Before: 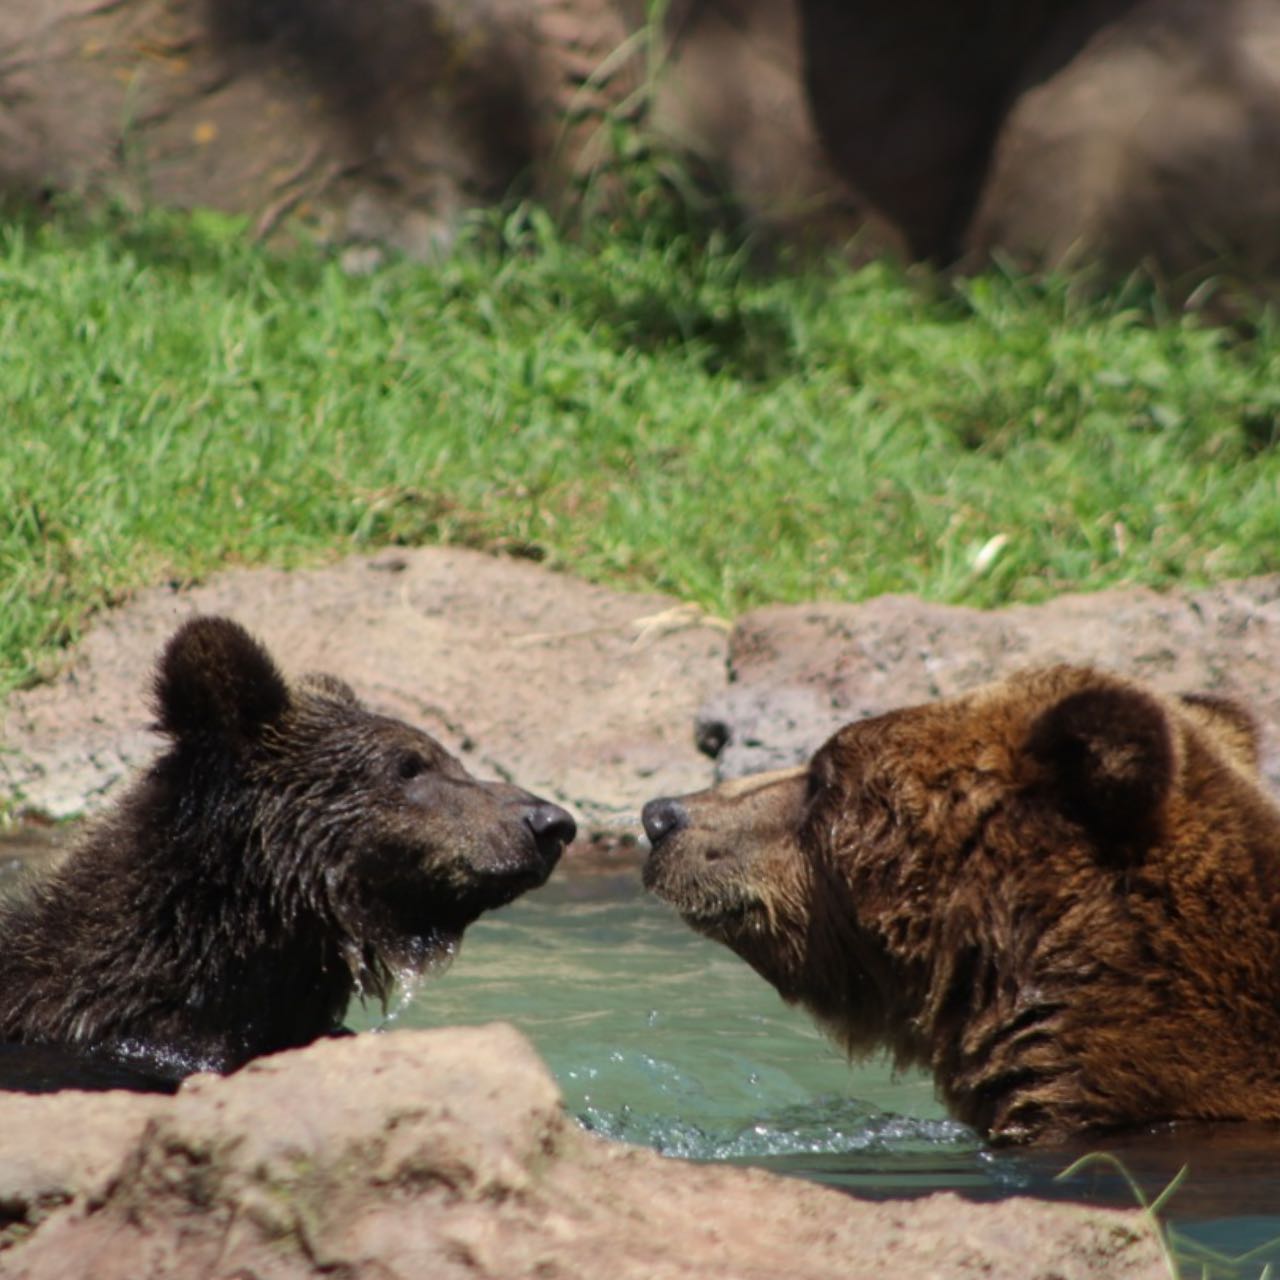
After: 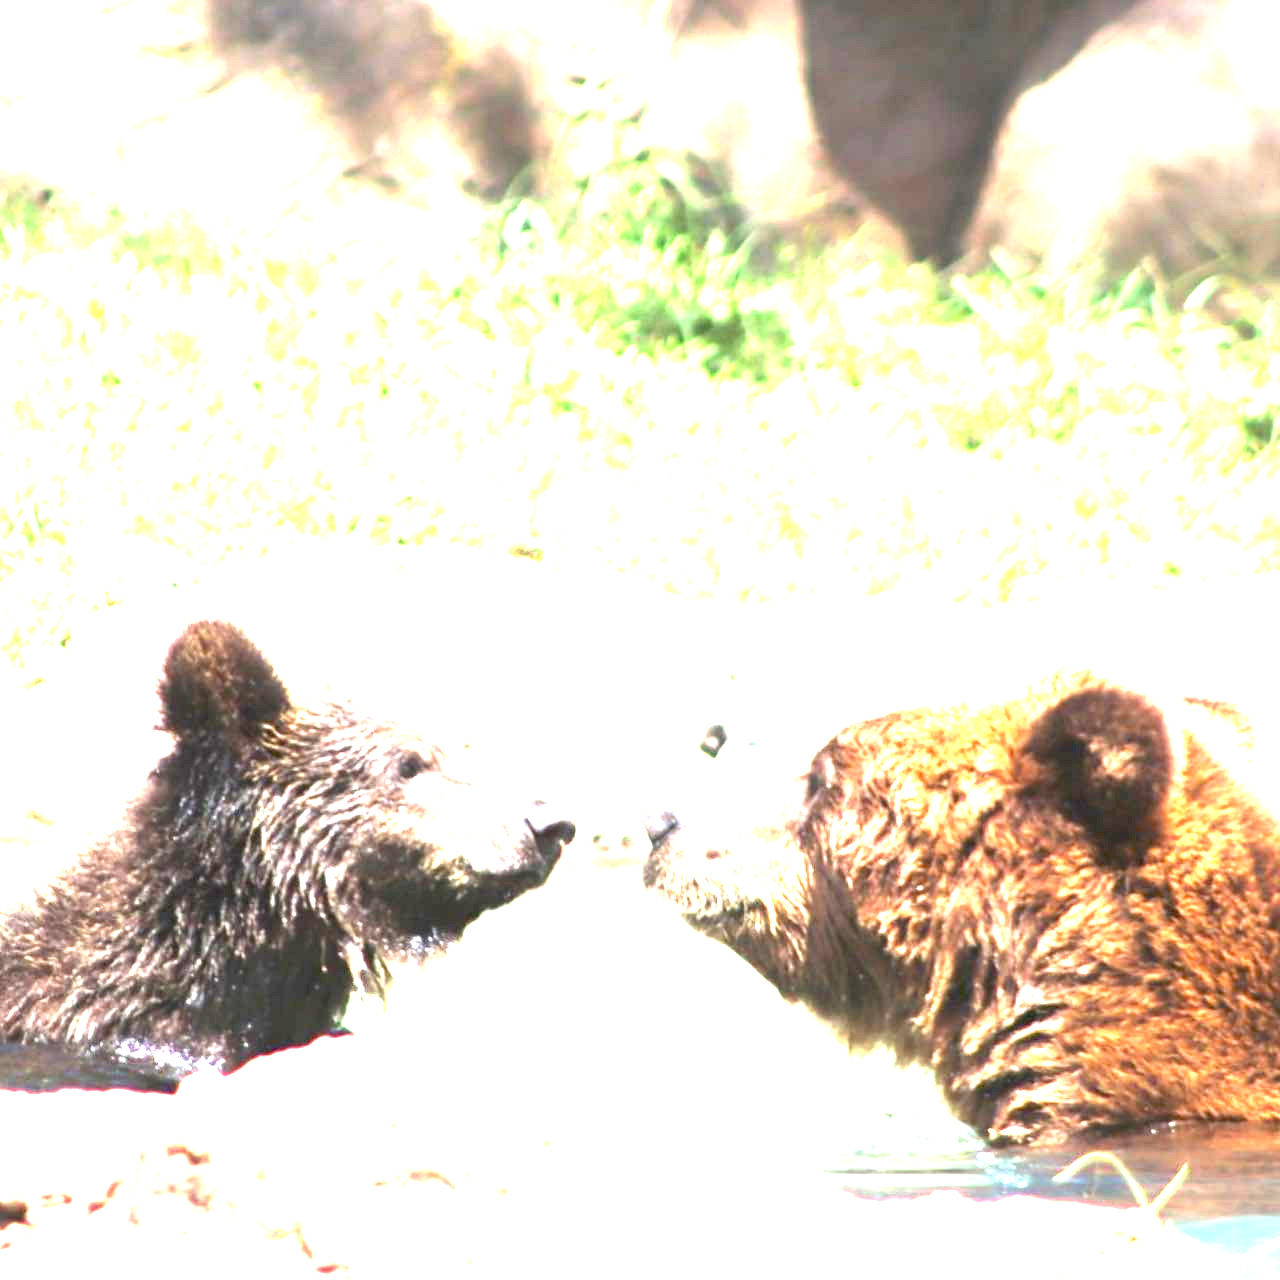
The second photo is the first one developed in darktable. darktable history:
exposure: black level correction 0, exposure 4.088 EV, compensate exposure bias true, compensate highlight preservation false
